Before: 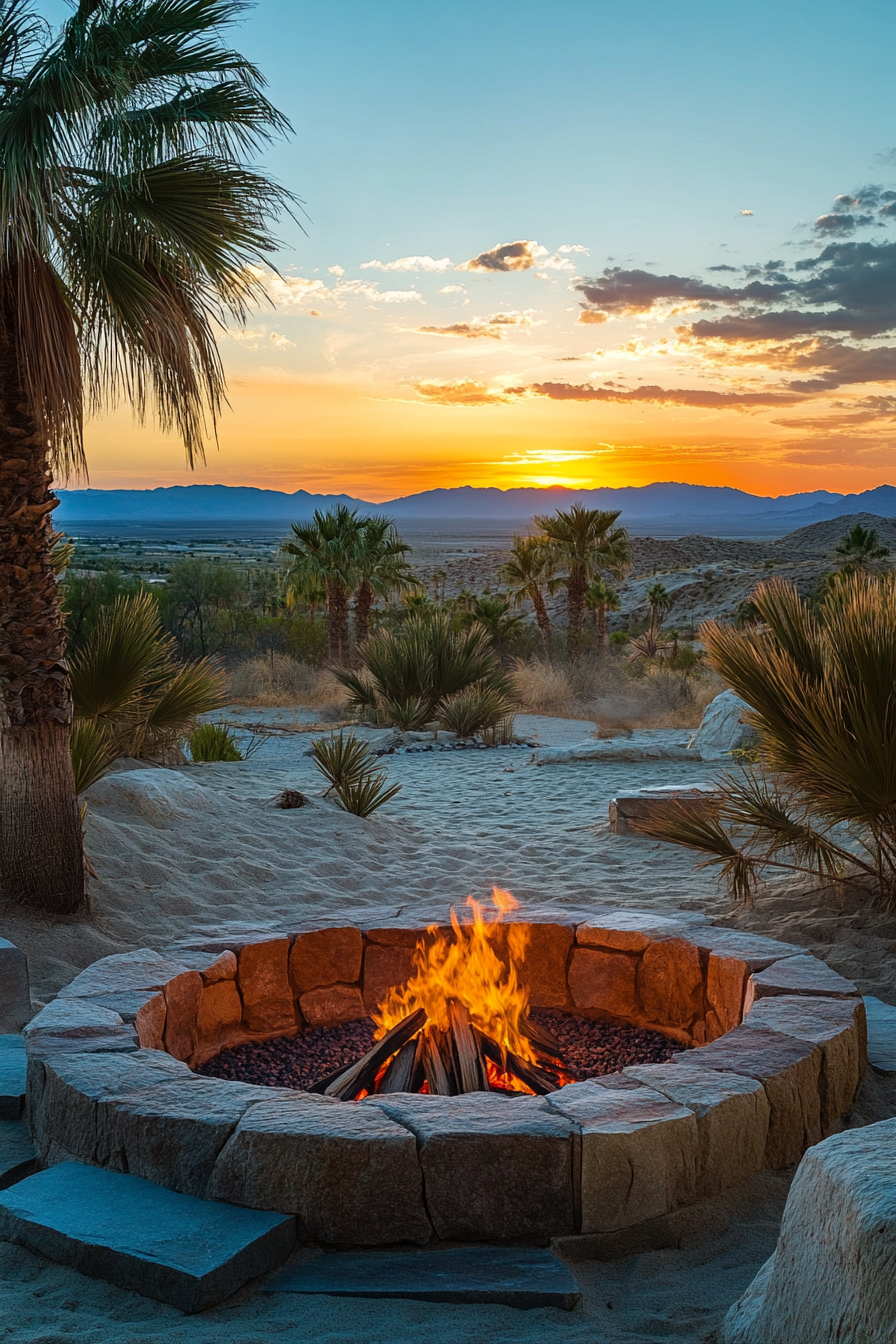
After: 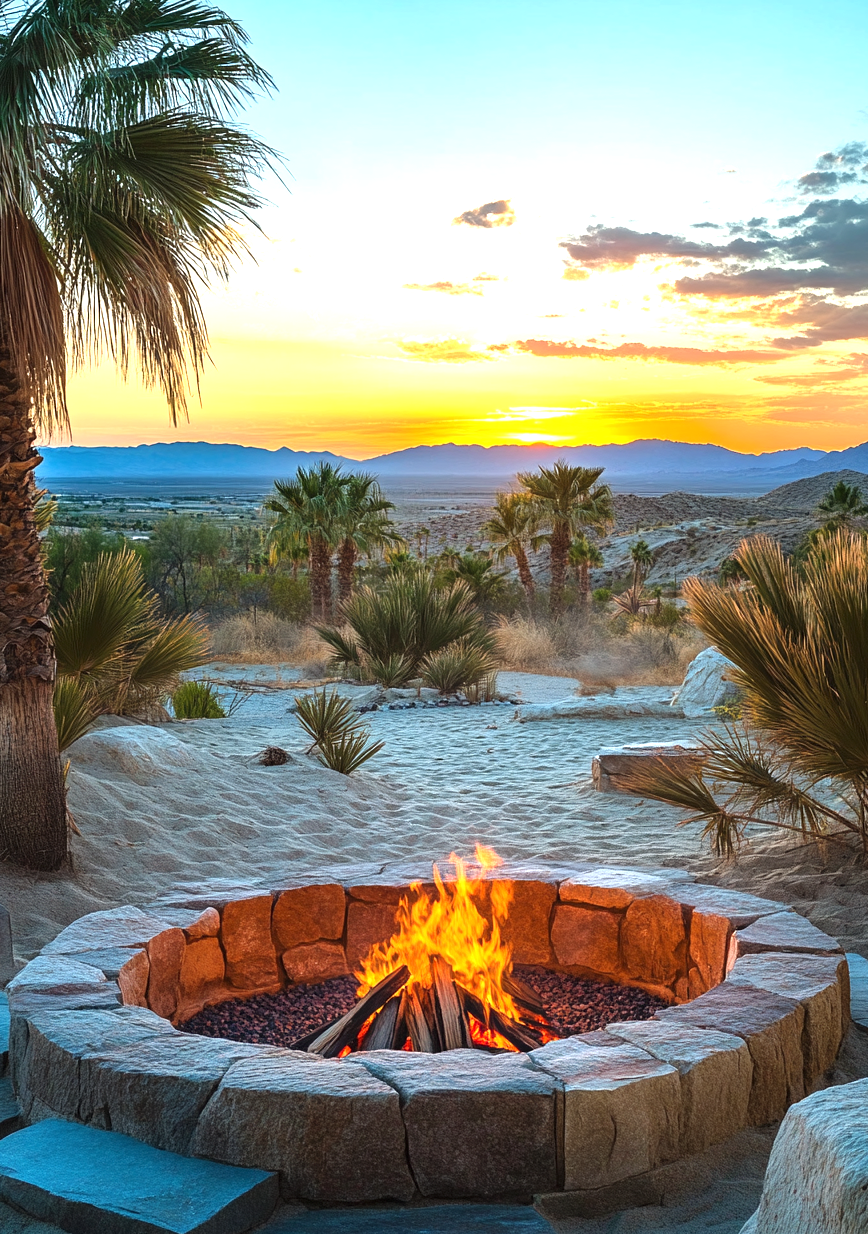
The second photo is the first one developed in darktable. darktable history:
exposure: black level correction 0, exposure 1.1 EV, compensate highlight preservation false
crop: left 1.964%, top 3.251%, right 1.122%, bottom 4.933%
